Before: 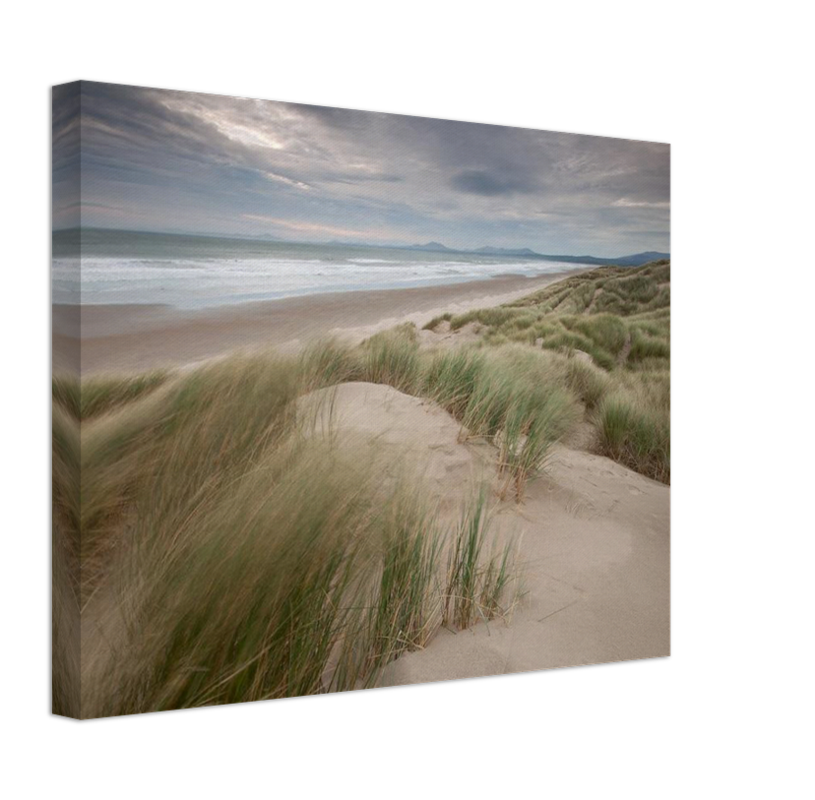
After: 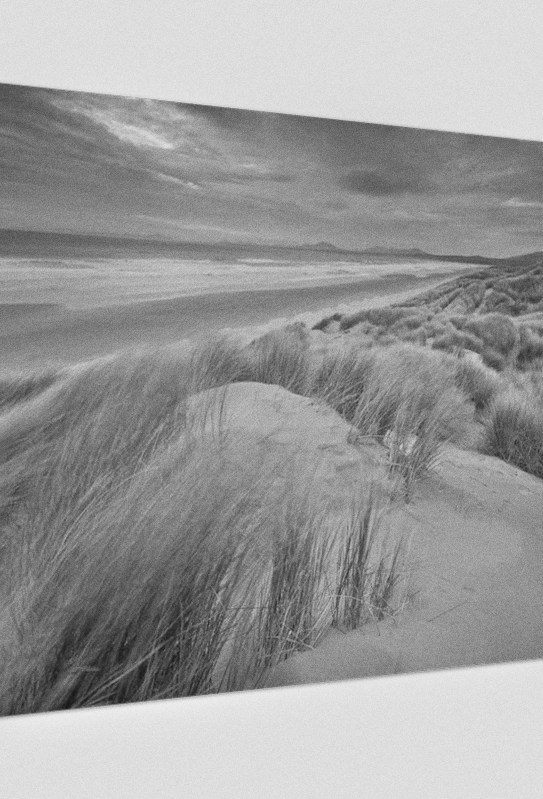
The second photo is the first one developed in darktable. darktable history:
color balance rgb: shadows lift › luminance -20%, power › hue 72.24°, highlights gain › luminance 15%, global offset › hue 171.6°, perceptual saturation grading › global saturation 14.09%, perceptual saturation grading › highlights -25%, perceptual saturation grading › shadows 25%, global vibrance 25%, contrast 10%
monochrome: a 79.32, b 81.83, size 1.1
crop and rotate: left 13.537%, right 19.796%
grain: on, module defaults
tone equalizer: -7 EV 0.15 EV, -6 EV 0.6 EV, -5 EV 1.15 EV, -4 EV 1.33 EV, -3 EV 1.15 EV, -2 EV 0.6 EV, -1 EV 0.15 EV, mask exposure compensation -0.5 EV
